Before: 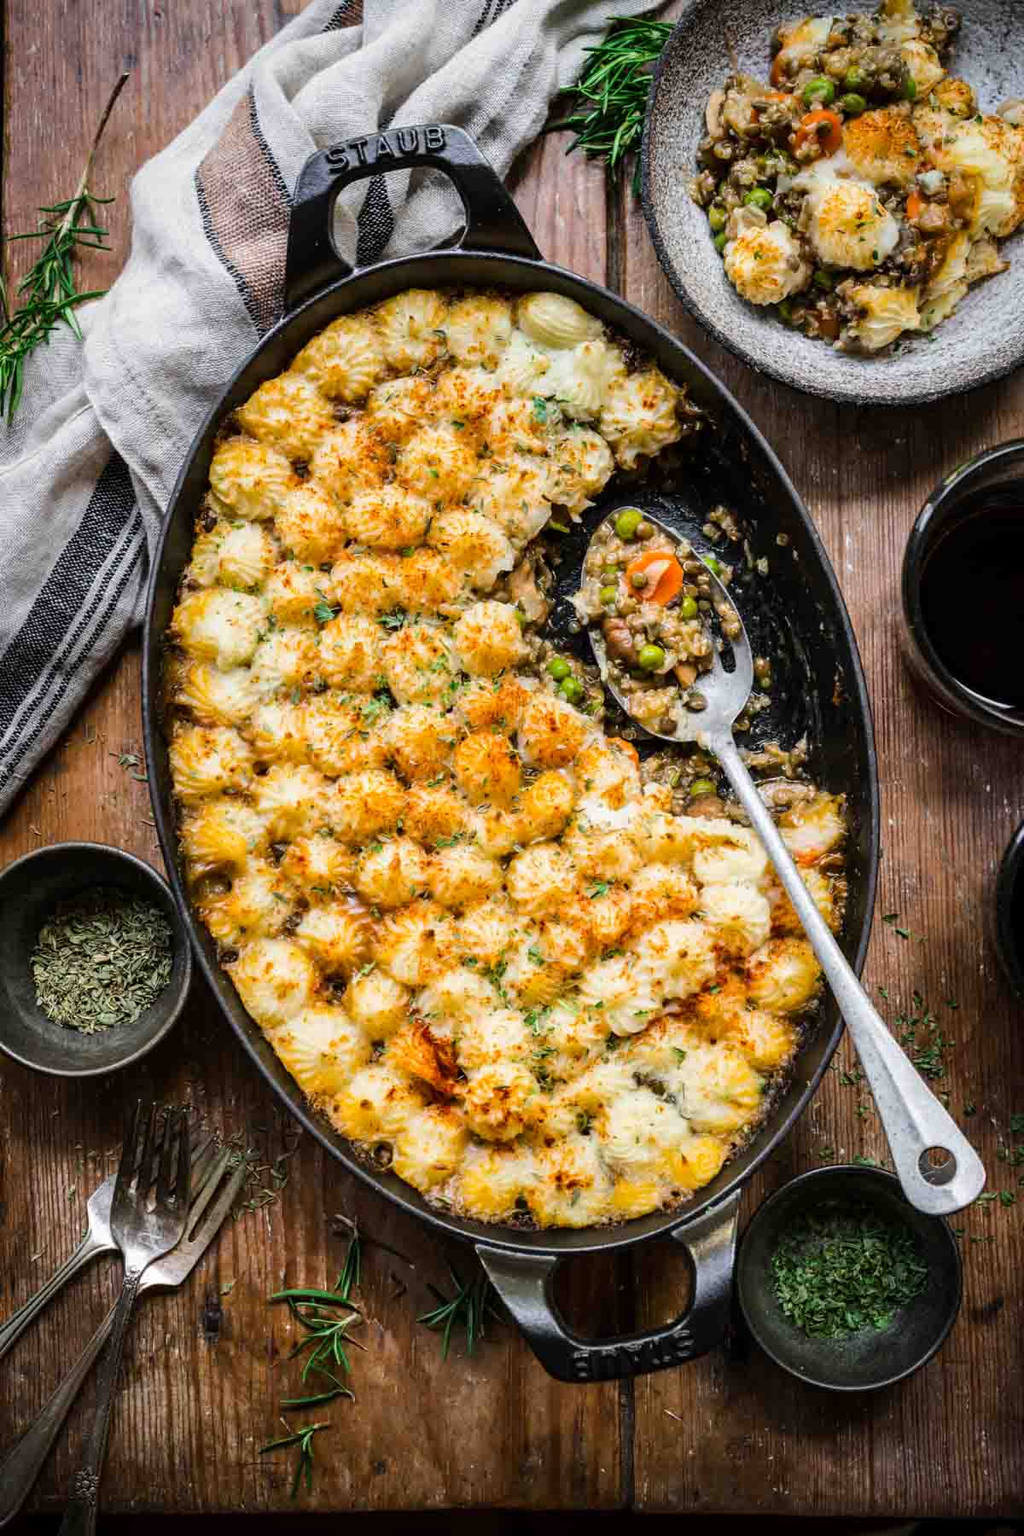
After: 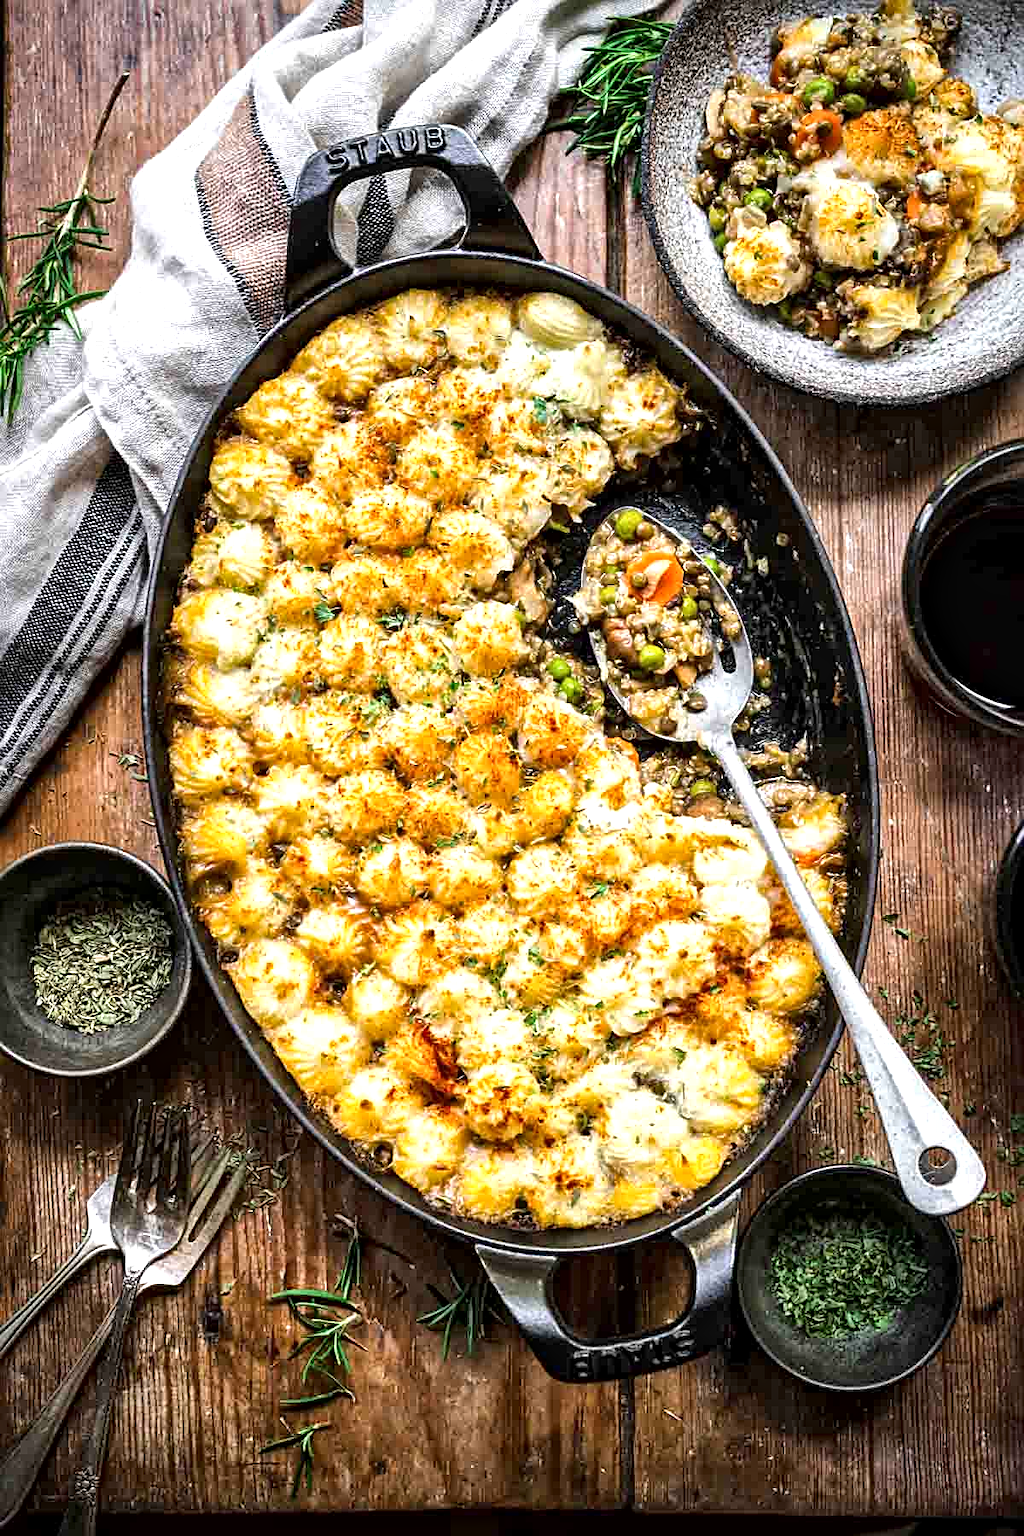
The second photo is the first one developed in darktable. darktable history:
exposure: exposure 0.56 EV, compensate highlight preservation false
sharpen: on, module defaults
local contrast: mode bilateral grid, contrast 19, coarseness 19, detail 163%, midtone range 0.2
